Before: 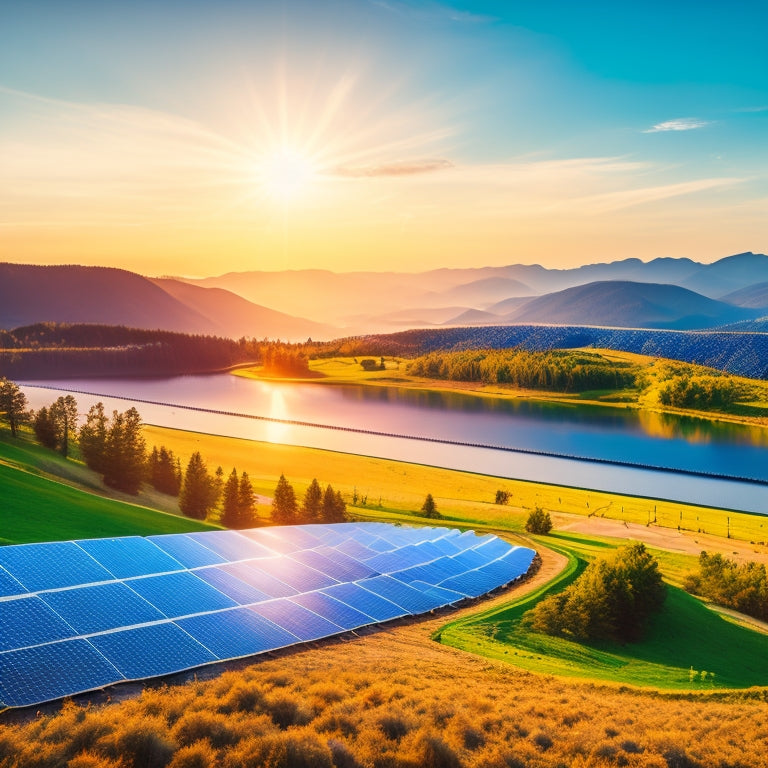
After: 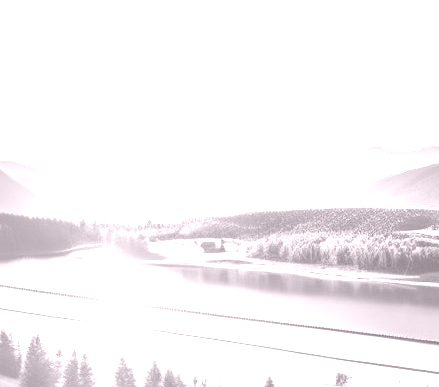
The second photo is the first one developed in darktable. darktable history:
colorize: hue 25.2°, saturation 83%, source mix 82%, lightness 79%, version 1
crop: left 20.932%, top 15.471%, right 21.848%, bottom 34.081%
contrast brightness saturation: contrast 0.1, saturation -0.3
